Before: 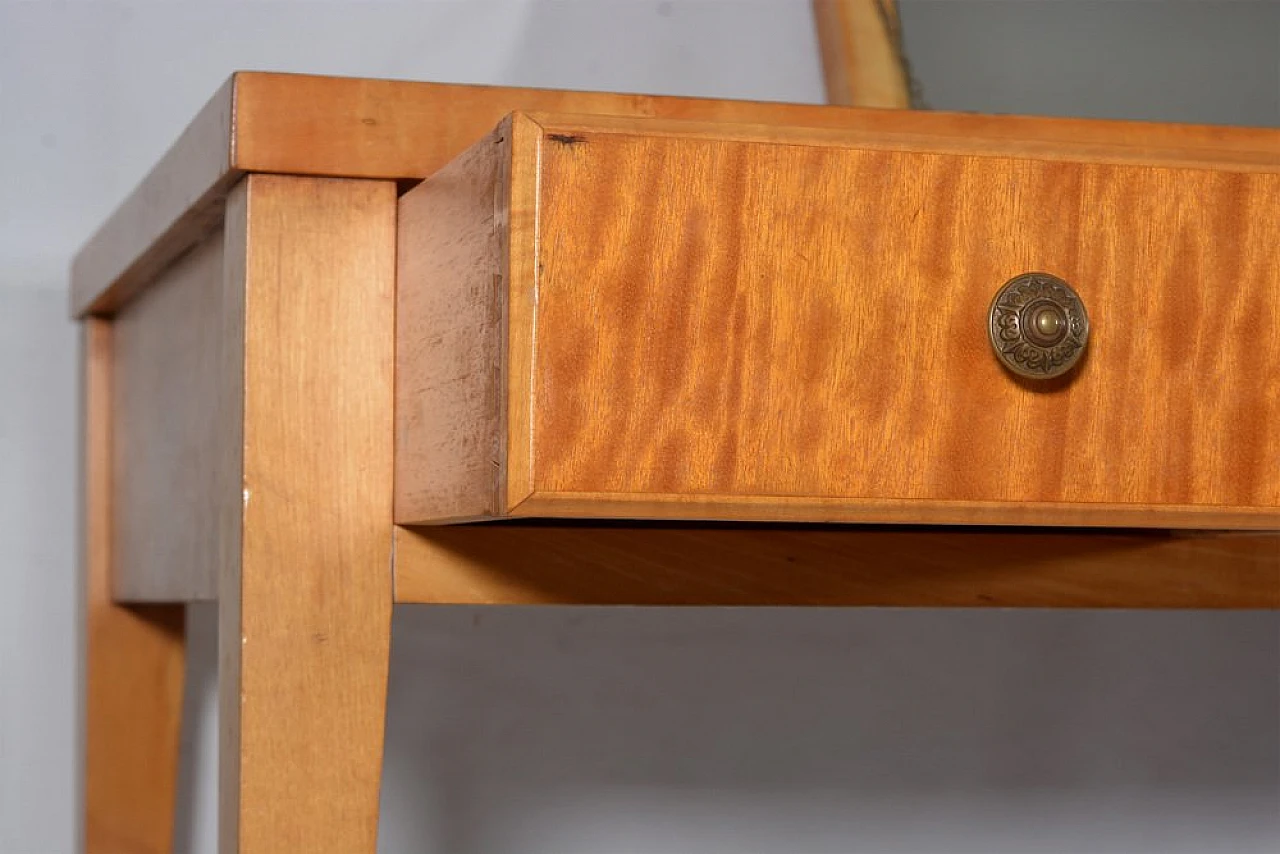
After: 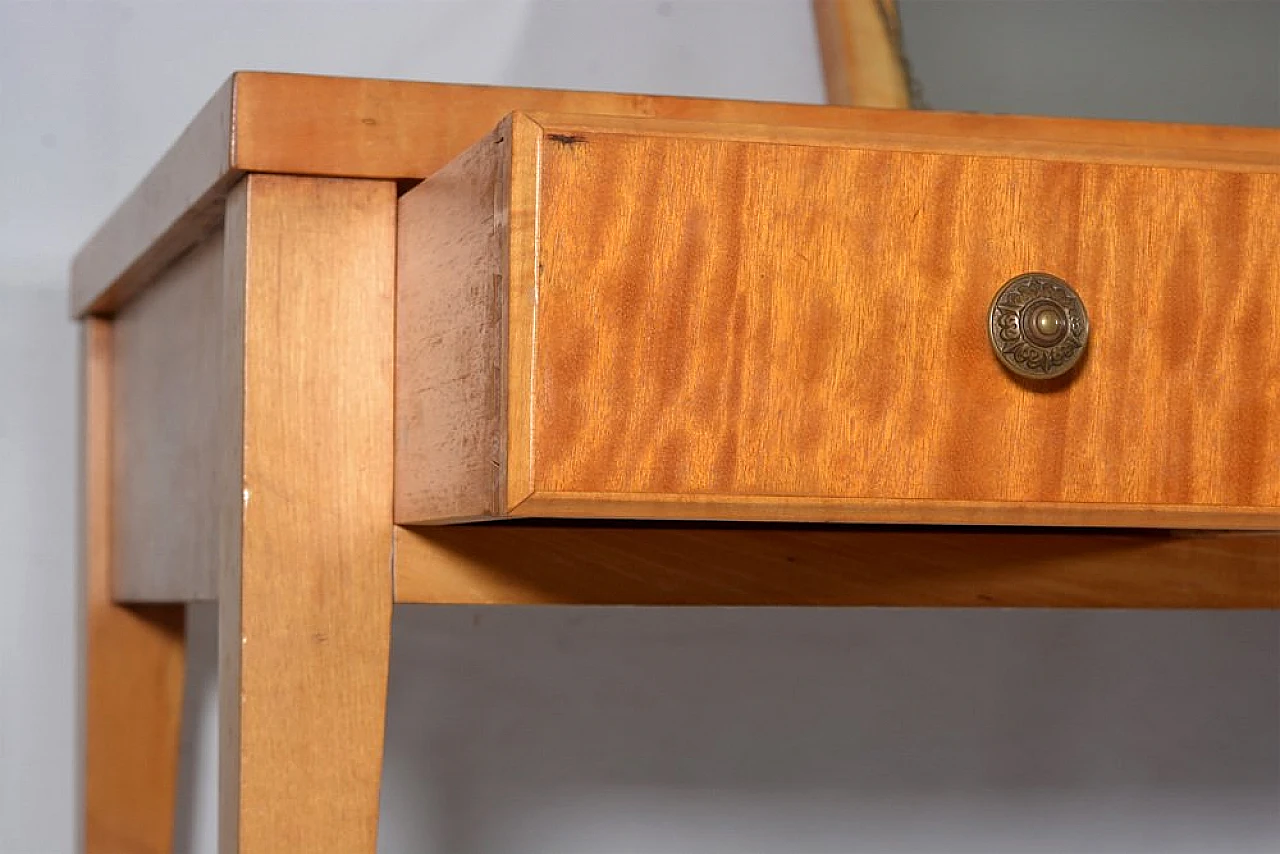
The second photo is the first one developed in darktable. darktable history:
sharpen: amount 0.209
exposure: exposure 0.132 EV, compensate highlight preservation false
